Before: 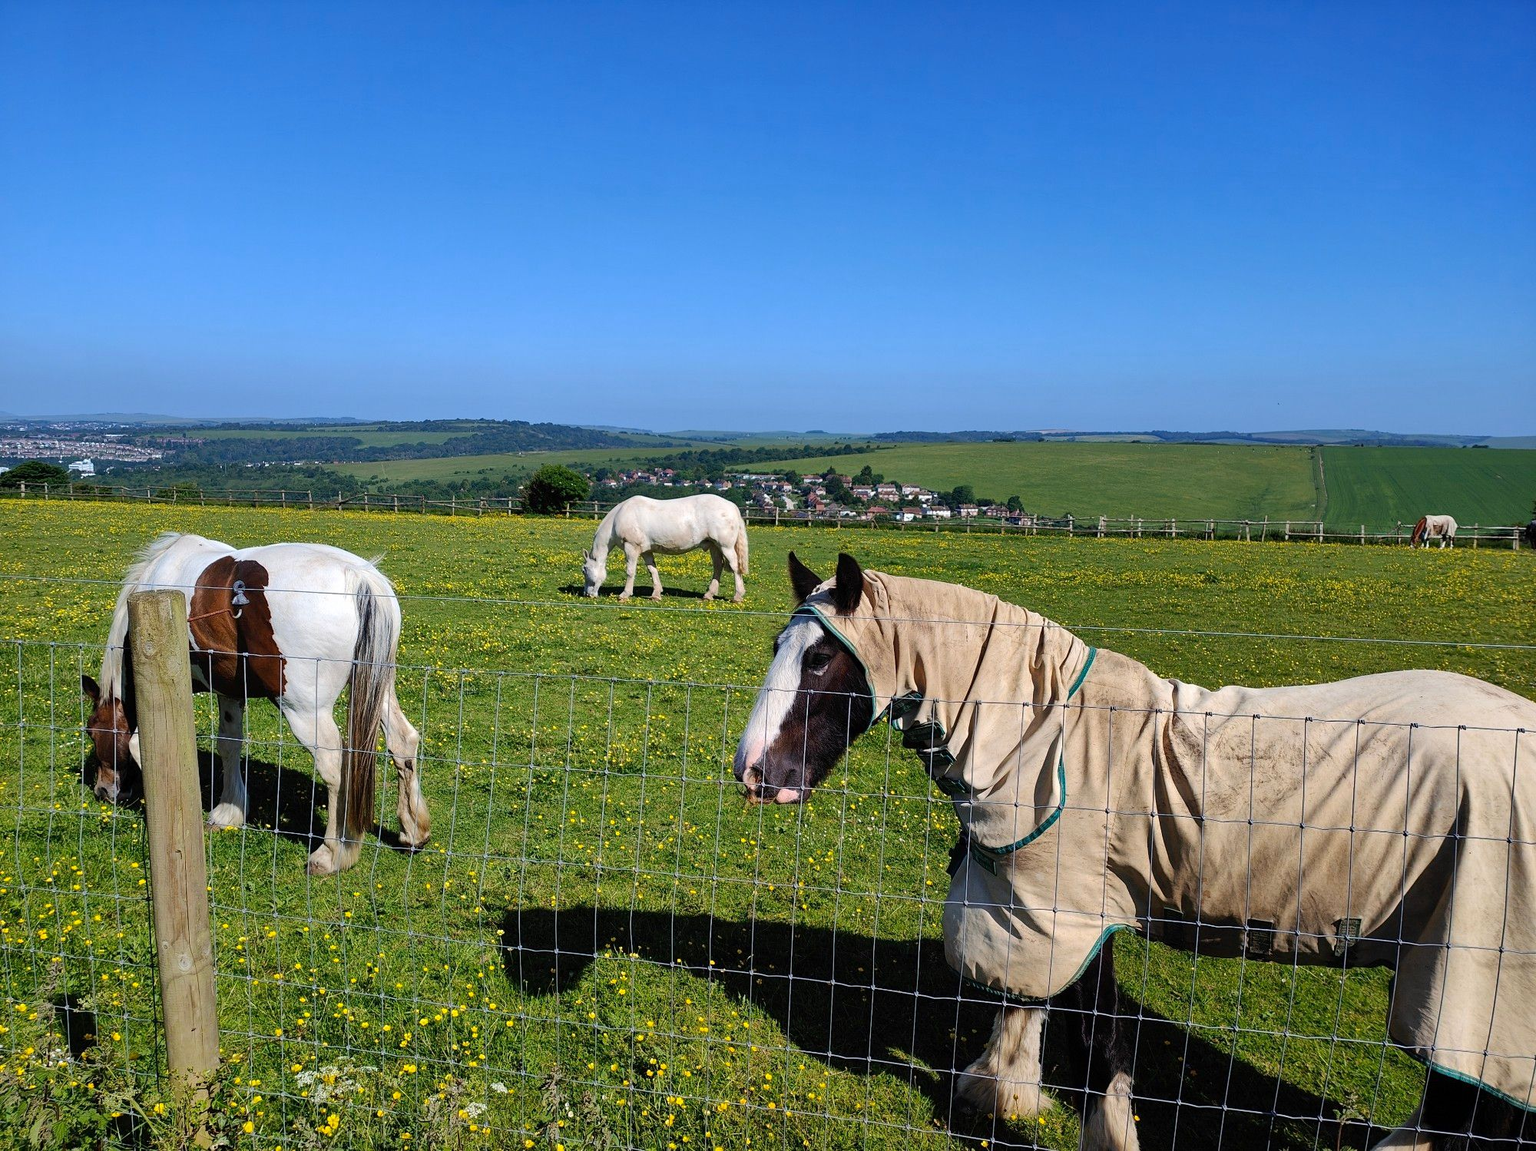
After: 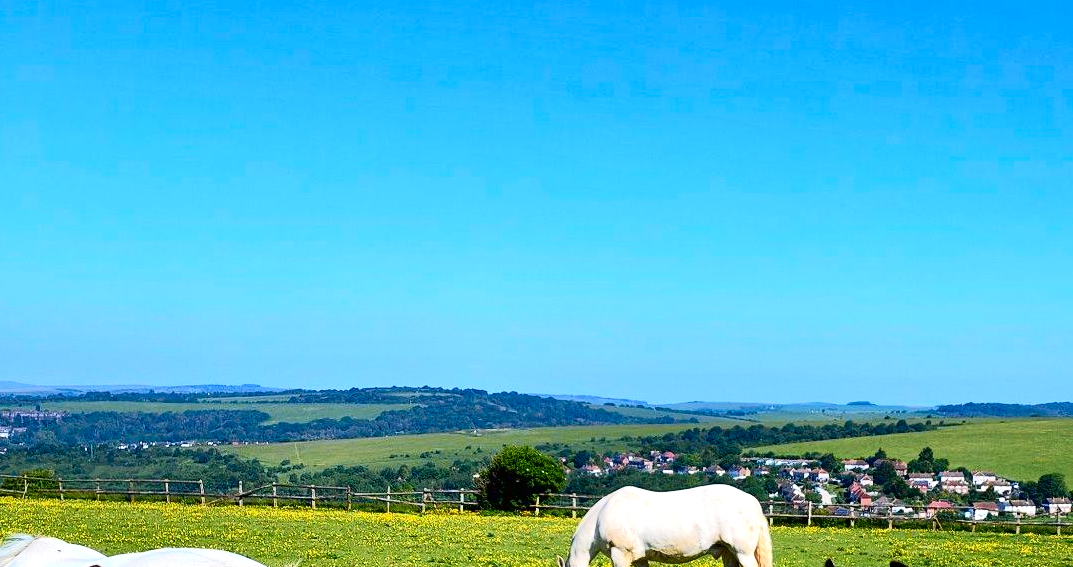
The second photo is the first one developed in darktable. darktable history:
tone curve: curves: ch0 [(0, 0.006) (0.046, 0.011) (0.13, 0.062) (0.338, 0.327) (0.494, 0.55) (0.728, 0.835) (1, 1)]; ch1 [(0, 0) (0.346, 0.324) (0.45, 0.431) (0.5, 0.5) (0.522, 0.517) (0.55, 0.57) (1, 1)]; ch2 [(0, 0) (0.453, 0.418) (0.5, 0.5) (0.526, 0.524) (0.554, 0.598) (0.622, 0.679) (0.707, 0.761) (1, 1)], color space Lab, independent channels, preserve colors none
crop: left 10.121%, top 10.631%, right 36.218%, bottom 51.526%
exposure: exposure 0.496 EV, compensate highlight preservation false
shadows and highlights: shadows 49, highlights -41, soften with gaussian
